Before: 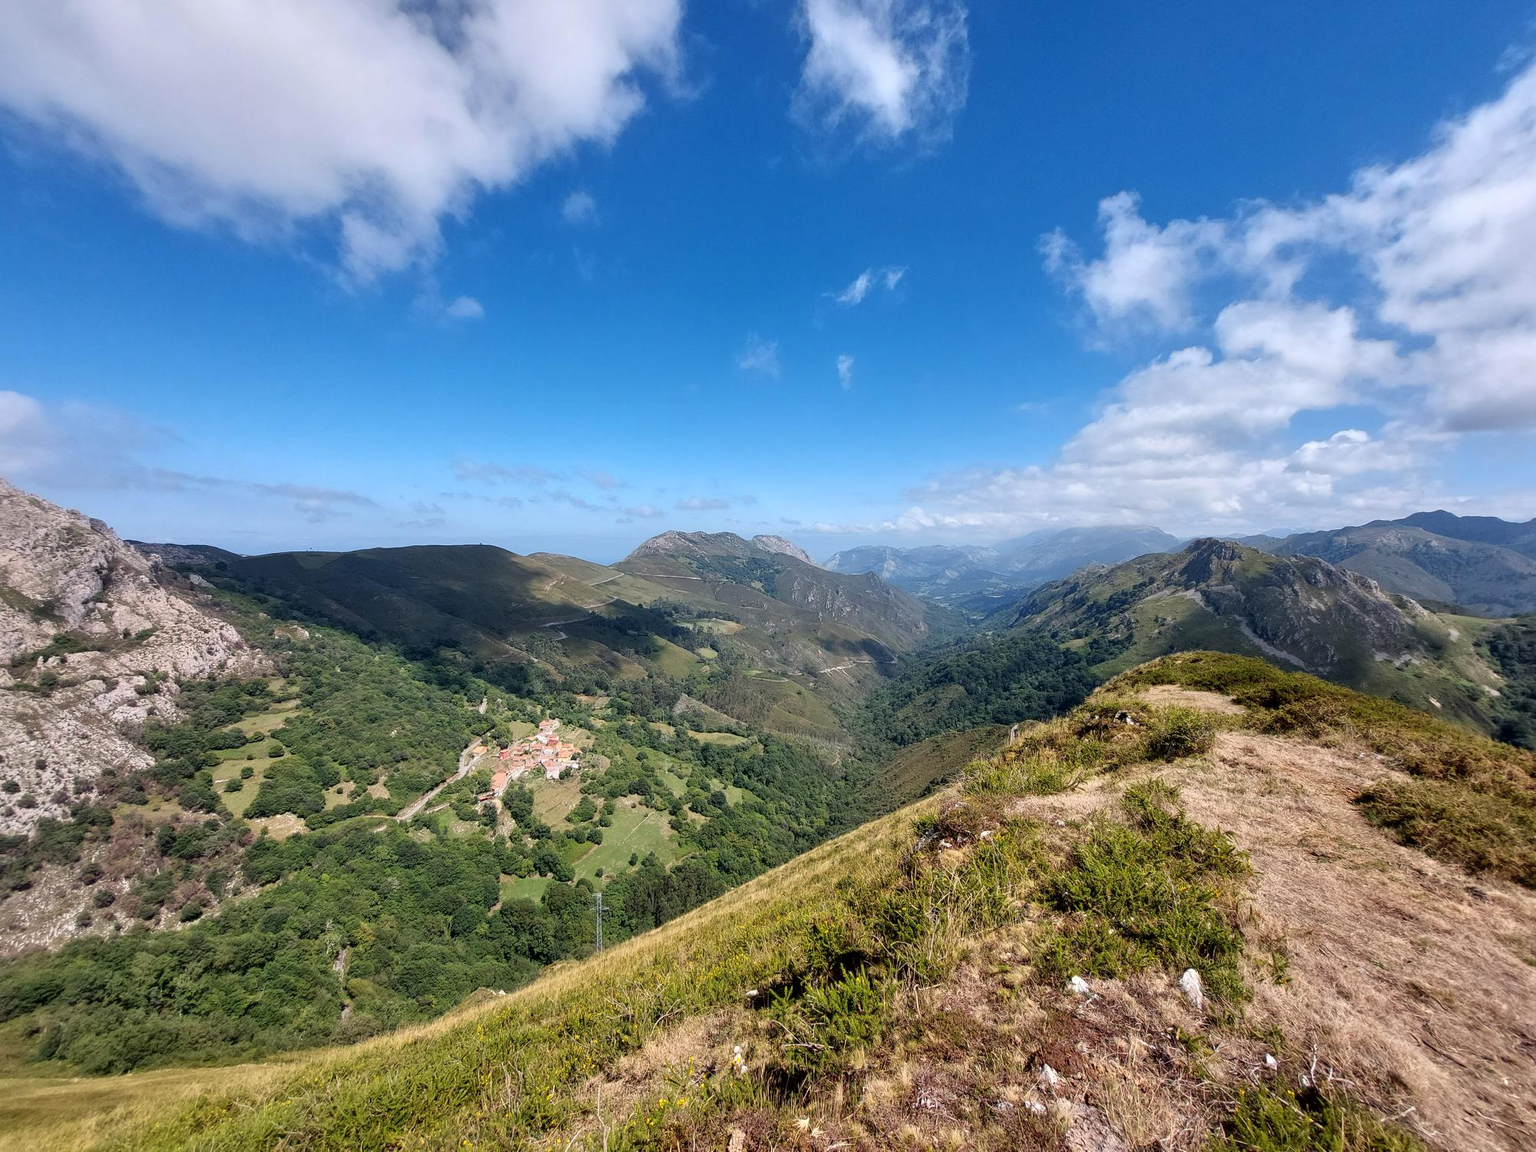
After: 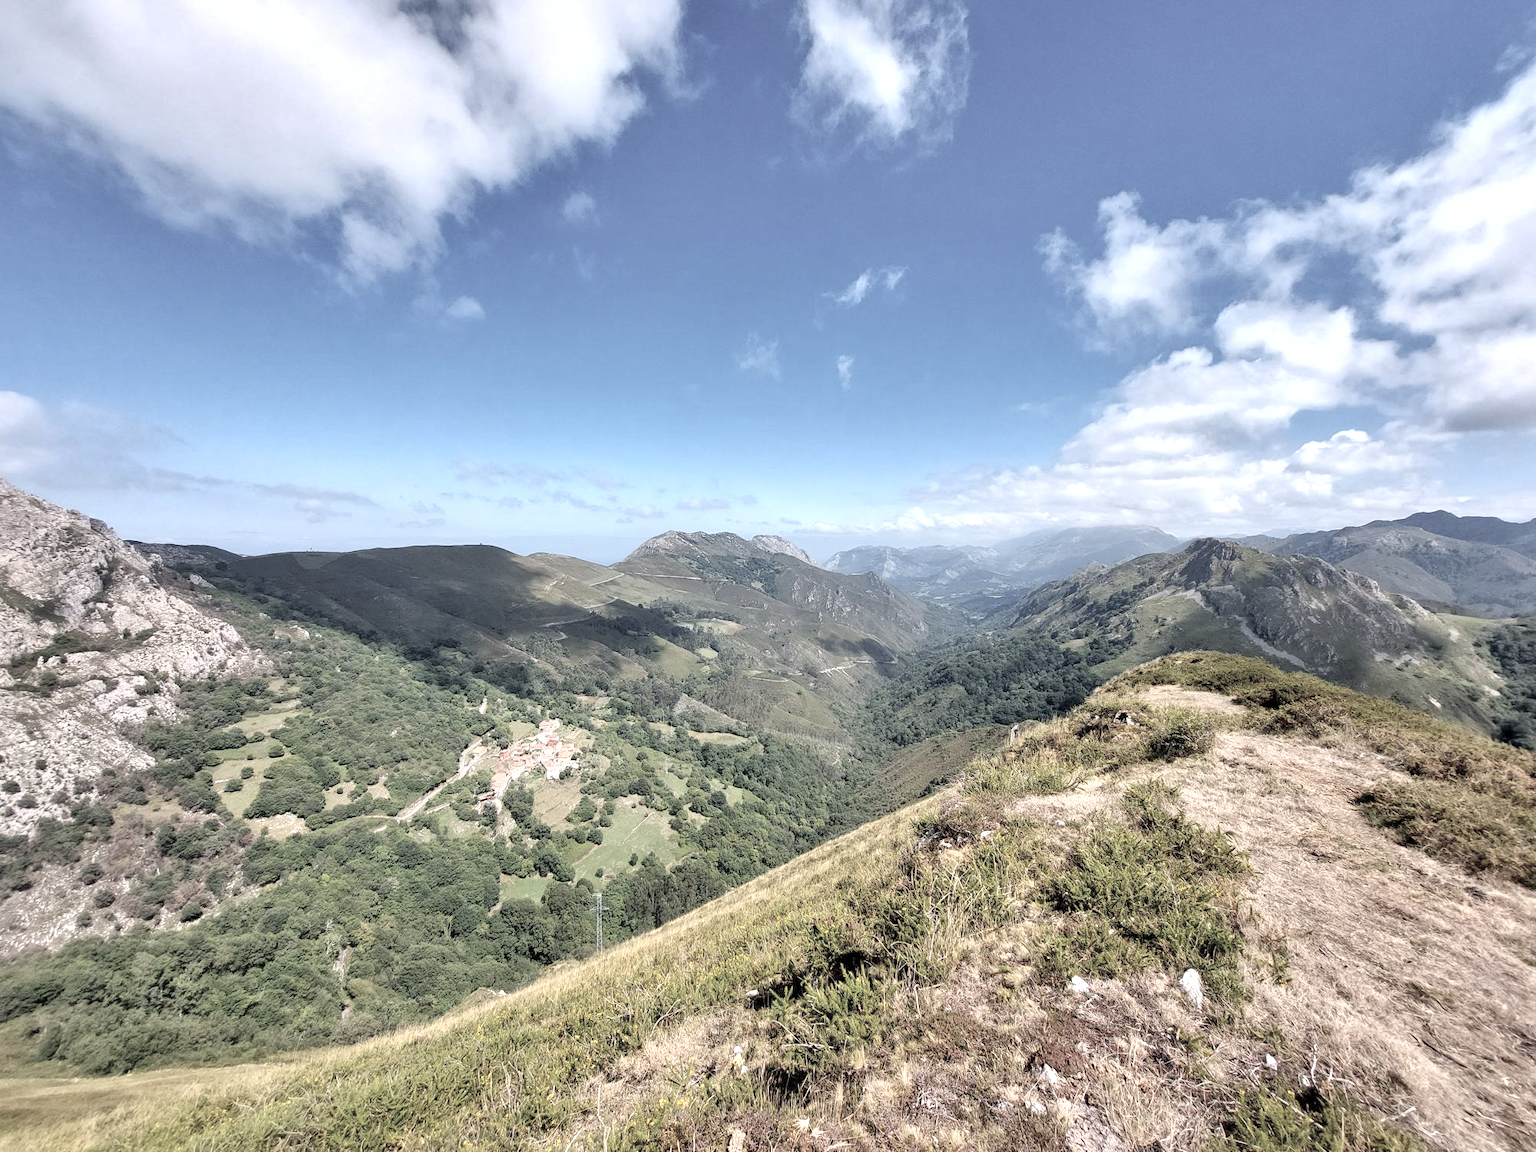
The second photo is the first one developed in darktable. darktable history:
contrast brightness saturation: brightness 0.186, saturation -0.504
shadows and highlights: shadows 13.88, white point adjustment 1.14, soften with gaussian
exposure: black level correction 0.001, exposure 0.499 EV, compensate exposure bias true, compensate highlight preservation false
